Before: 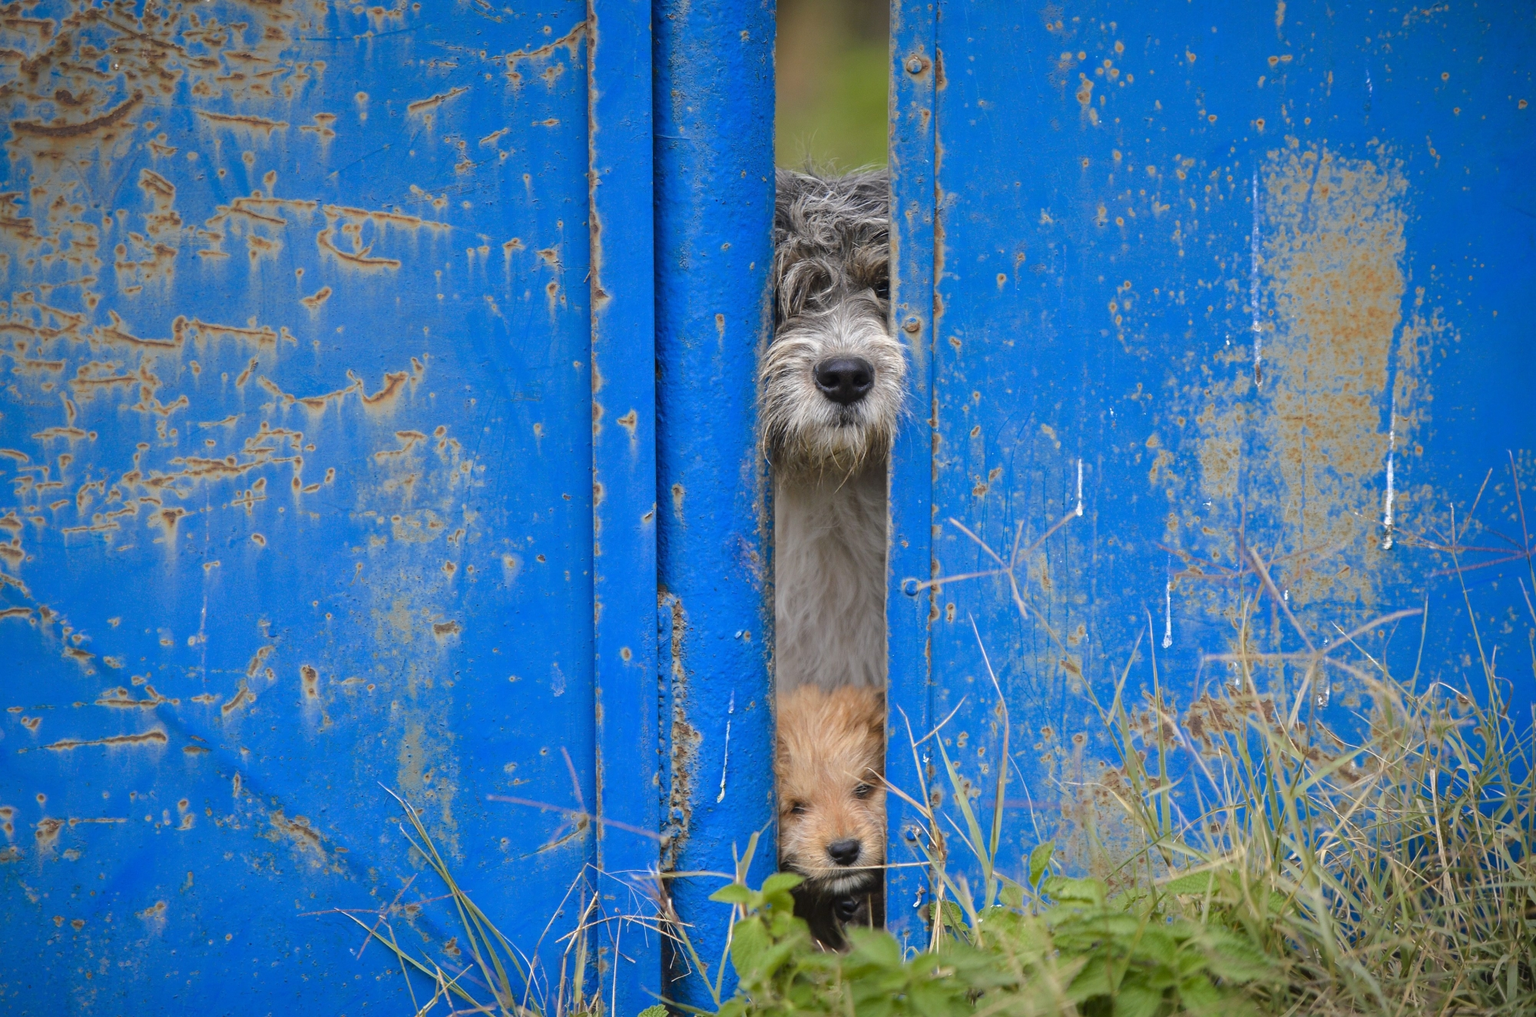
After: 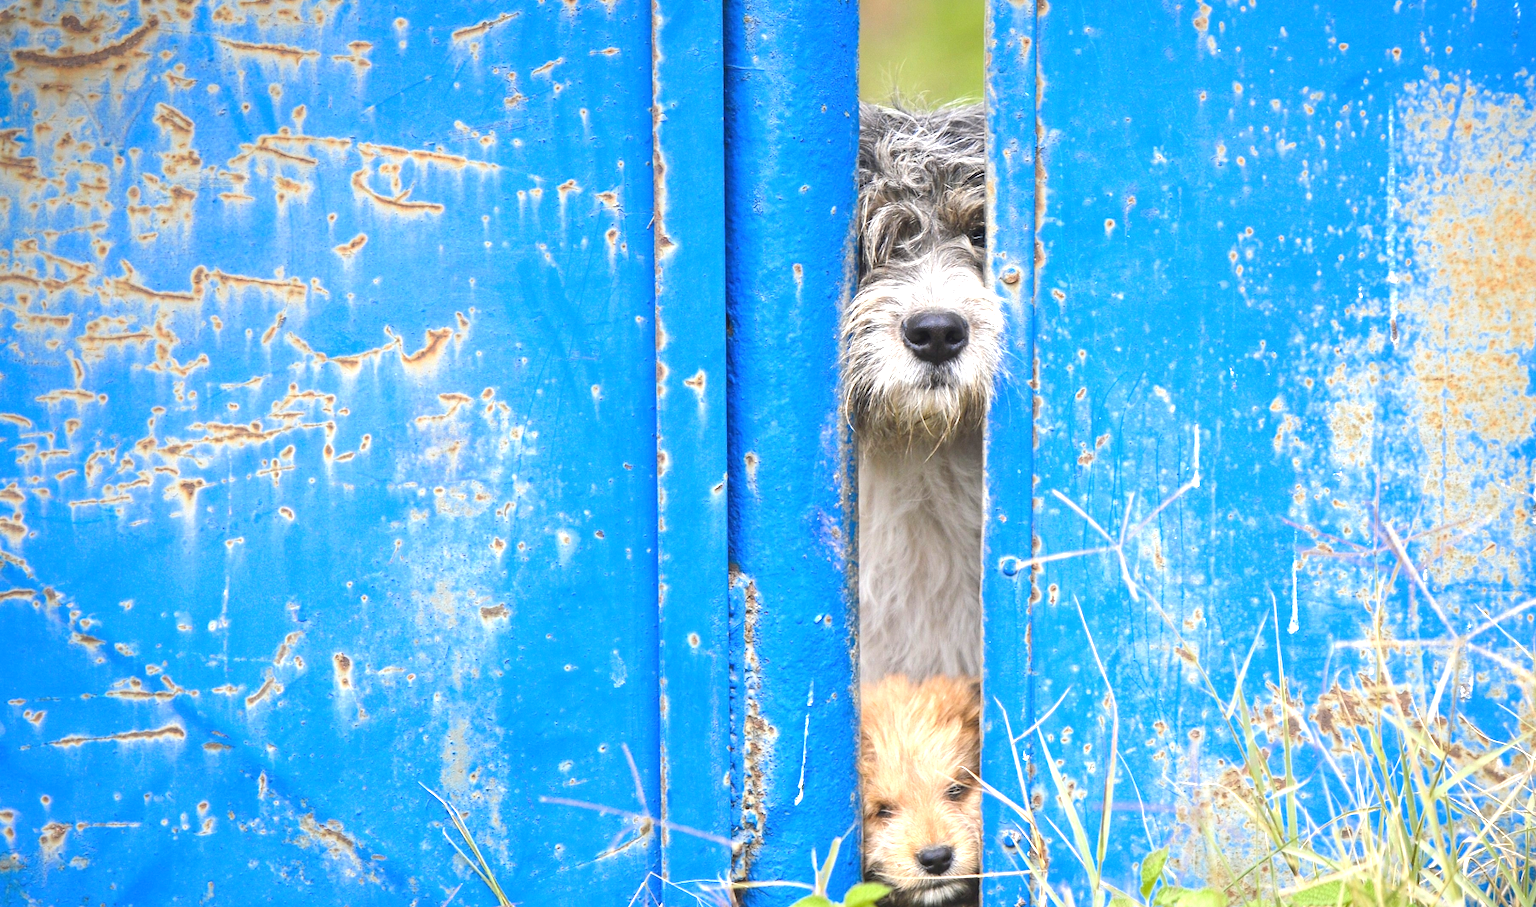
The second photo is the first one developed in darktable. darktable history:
crop: top 7.49%, right 9.717%, bottom 11.943%
exposure: black level correction 0, exposure 1.35 EV, compensate exposure bias true, compensate highlight preservation false
